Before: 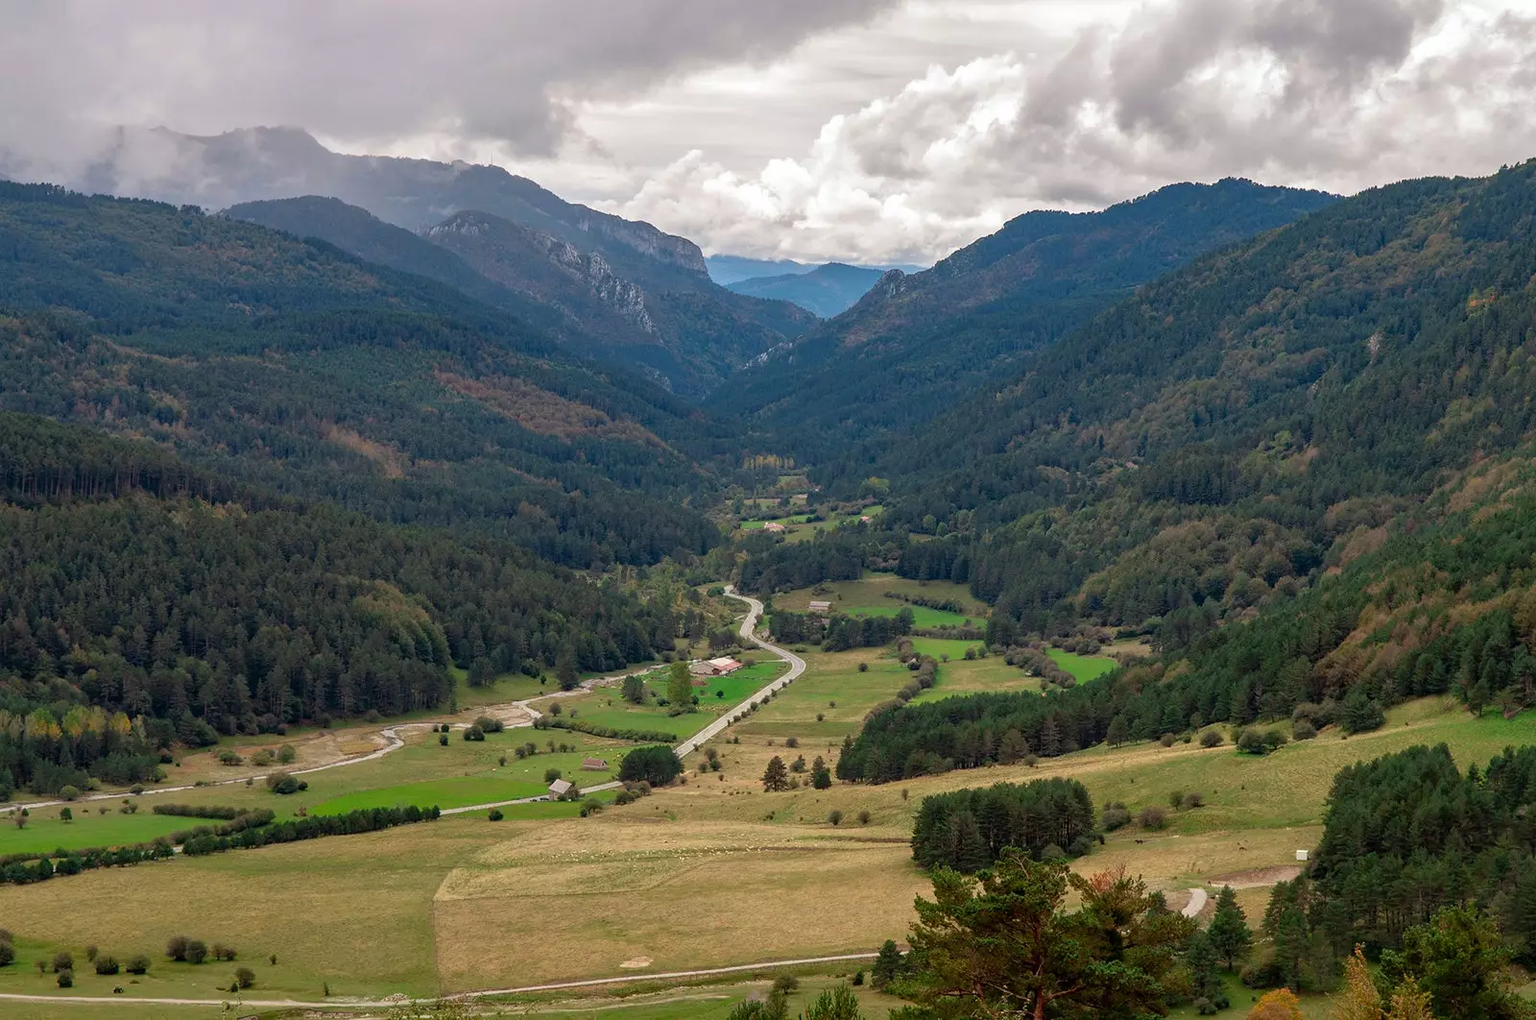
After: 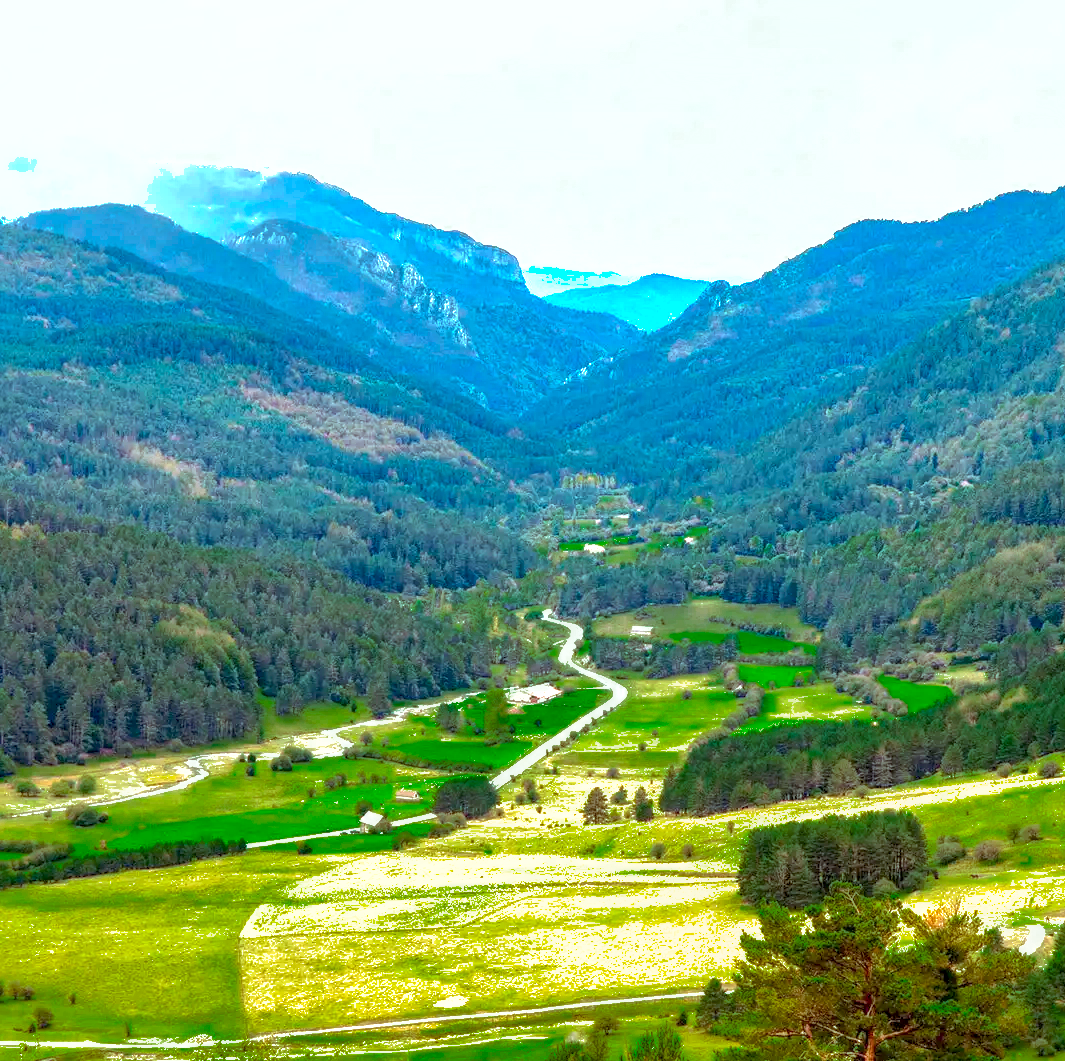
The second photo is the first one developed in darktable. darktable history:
tone equalizer: smoothing diameter 2.2%, edges refinement/feathering 18.73, mask exposure compensation -1.57 EV, filter diffusion 5
exposure: black level correction 0.001, exposure 1.817 EV, compensate exposure bias true, compensate highlight preservation false
crop and rotate: left 13.352%, right 20.036%
local contrast: on, module defaults
shadows and highlights: highlights color adjustment 72.62%
color zones: curves: ch0 [(0, 0.558) (0.143, 0.548) (0.286, 0.447) (0.429, 0.259) (0.571, 0.5) (0.714, 0.5) (0.857, 0.593) (1, 0.558)]; ch1 [(0, 0.543) (0.01, 0.544) (0.12, 0.492) (0.248, 0.458) (0.5, 0.534) (0.748, 0.5) (0.99, 0.469) (1, 0.543)]; ch2 [(0, 0.507) (0.143, 0.522) (0.286, 0.505) (0.429, 0.5) (0.571, 0.5) (0.714, 0.5) (0.857, 0.5) (1, 0.507)]
color balance rgb: highlights gain › chroma 4.117%, highlights gain › hue 199.55°, linear chroma grading › global chroma 14.768%, perceptual saturation grading › global saturation 10.482%, global vibrance 20%
